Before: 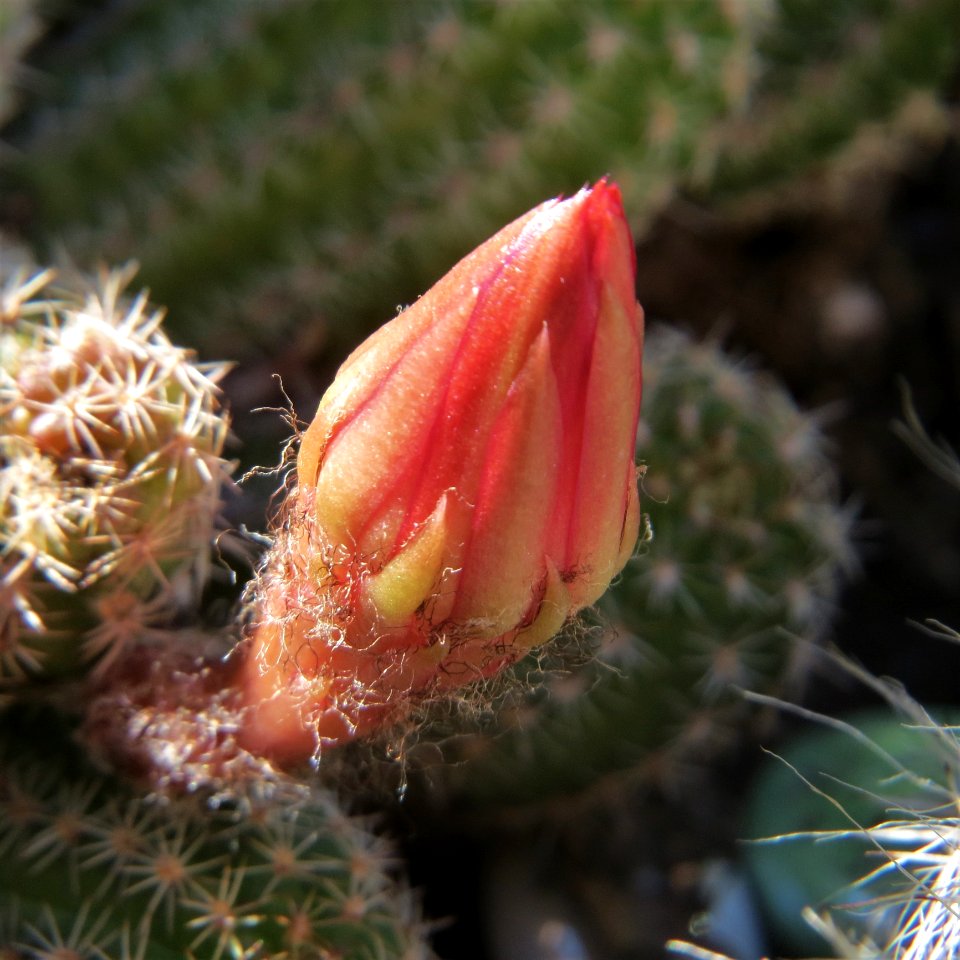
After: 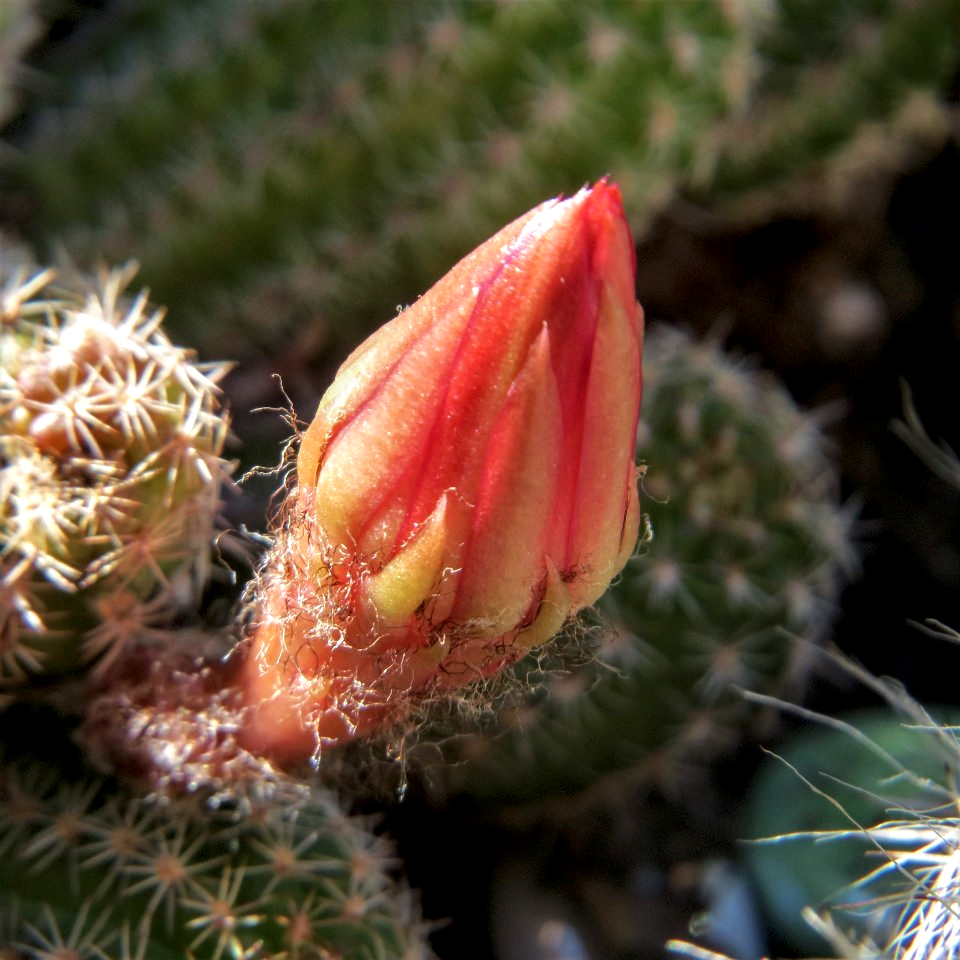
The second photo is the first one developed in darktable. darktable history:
local contrast: detail 130%
